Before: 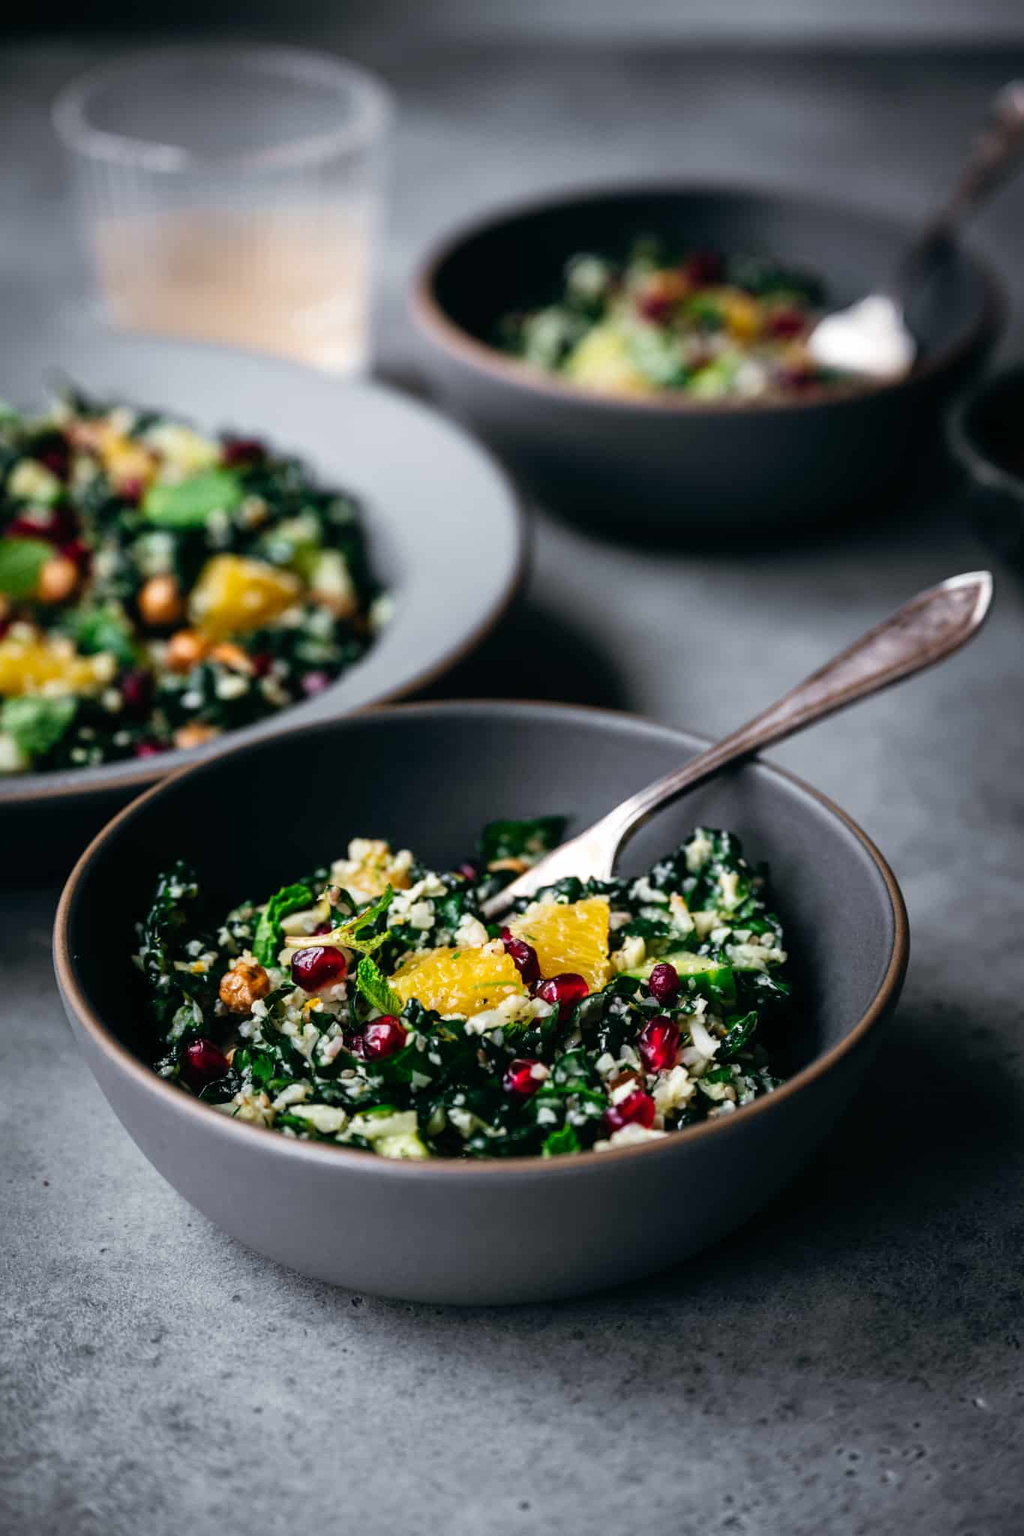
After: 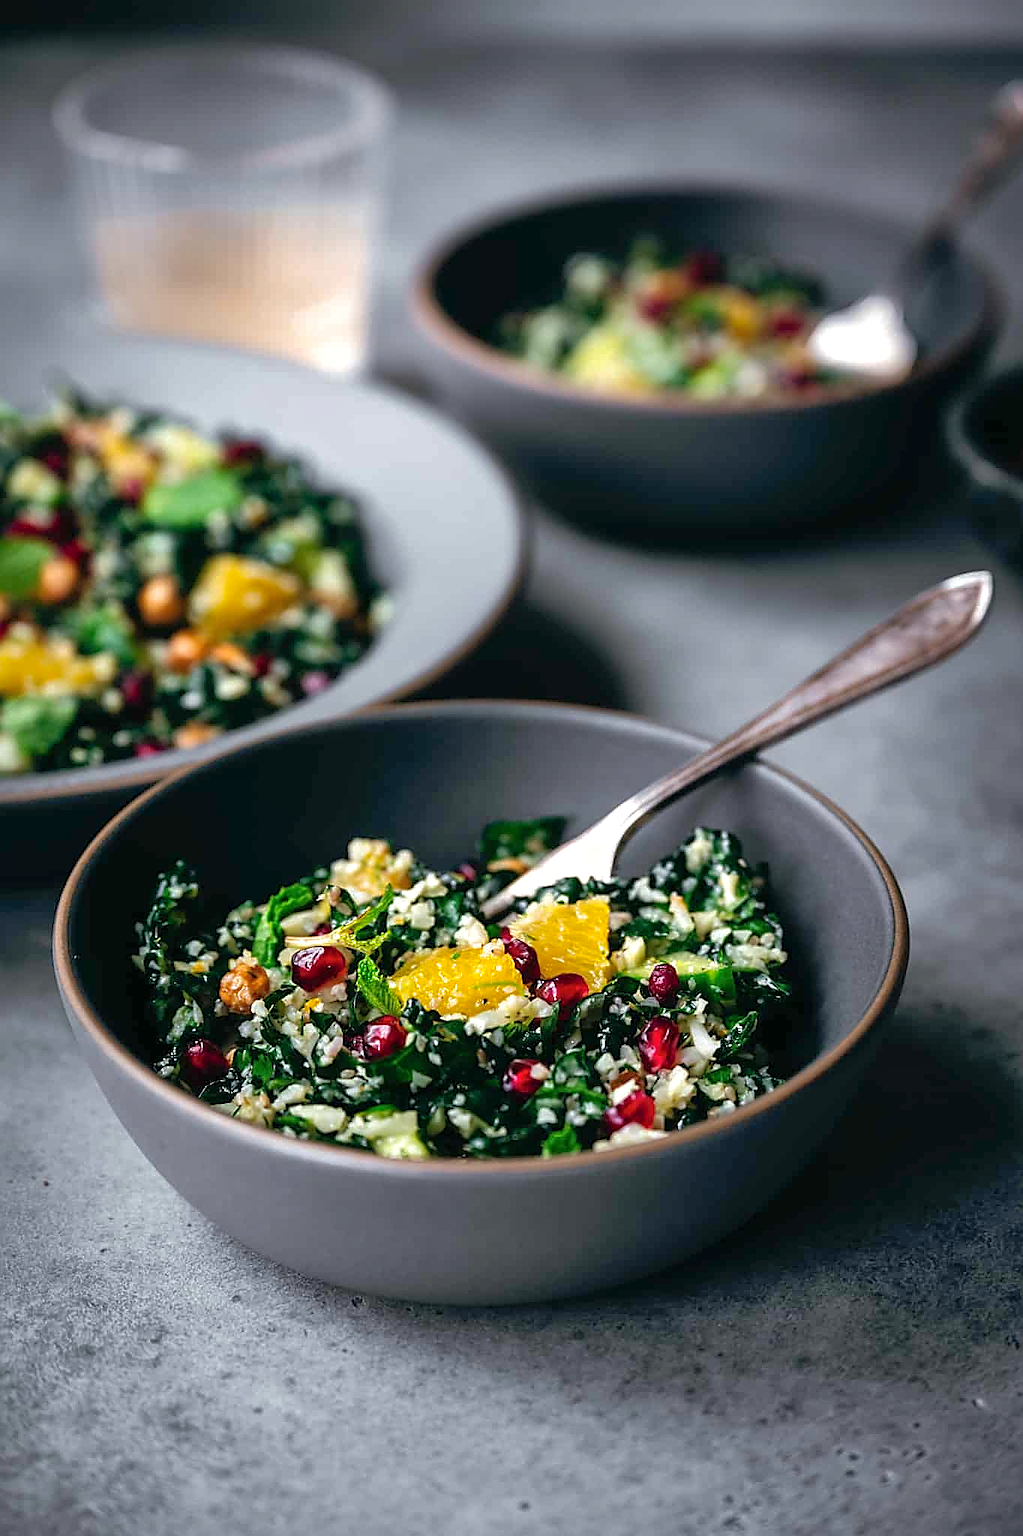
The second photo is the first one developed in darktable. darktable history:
exposure: exposure 0.299 EV, compensate exposure bias true, compensate highlight preservation false
sharpen: radius 1.383, amount 1.245, threshold 0.613
shadows and highlights: on, module defaults
